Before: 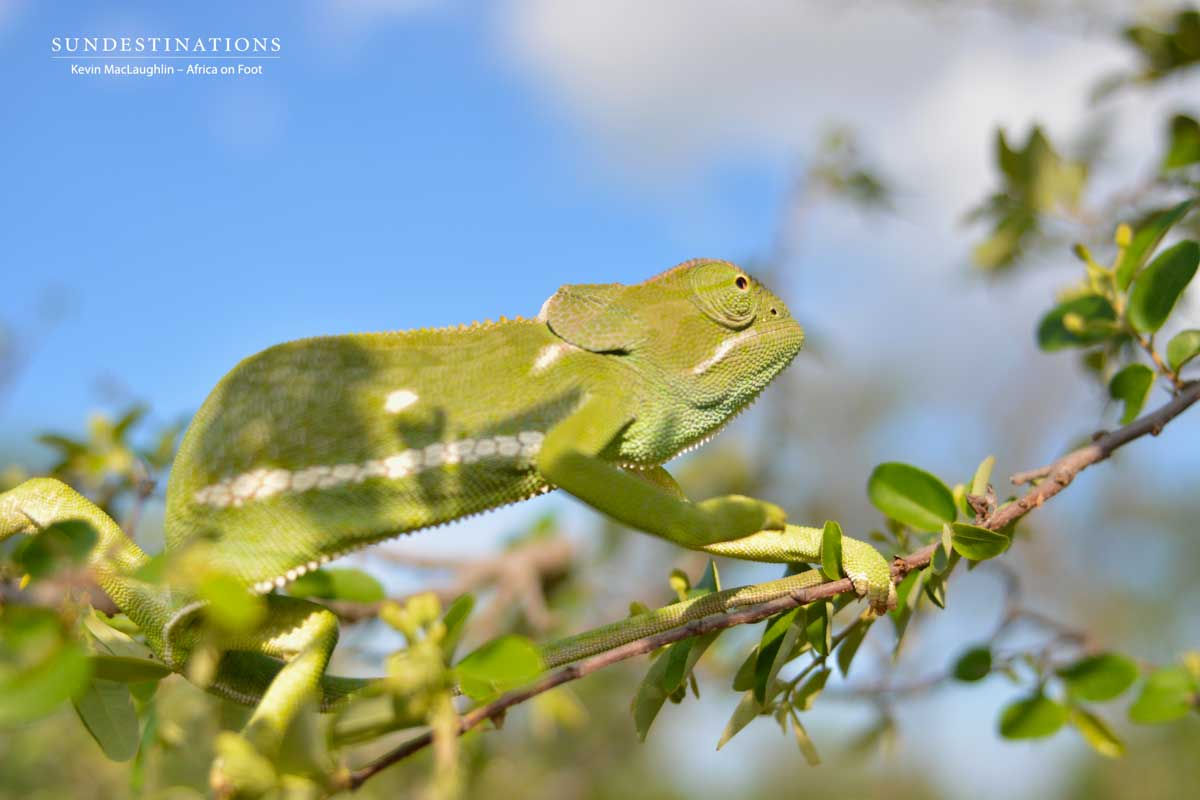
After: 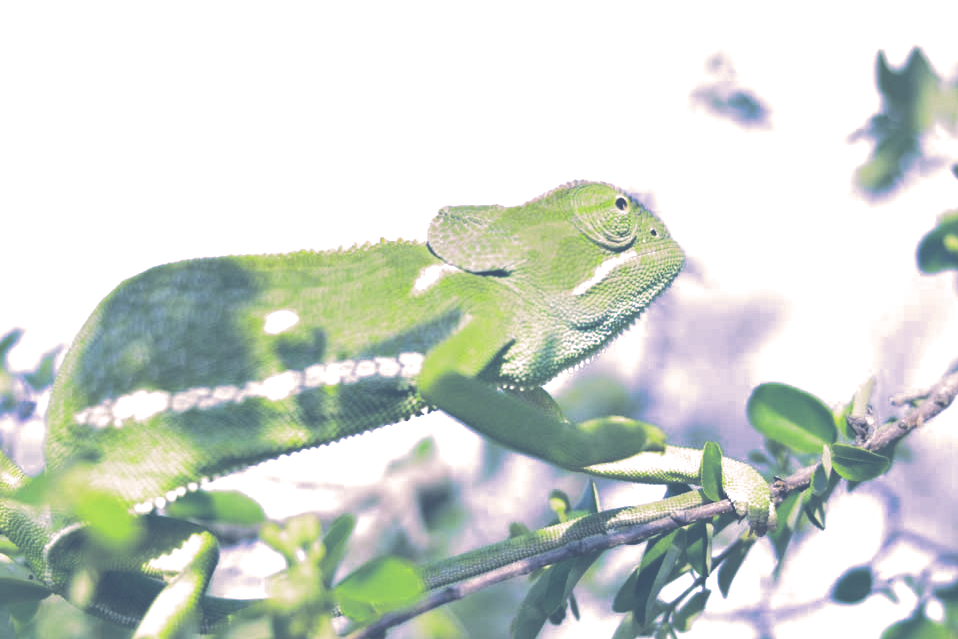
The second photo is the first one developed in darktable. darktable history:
exposure: black level correction -0.071, exposure 0.5 EV, compensate highlight preservation false
crop and rotate: left 10.071%, top 10.071%, right 10.02%, bottom 10.02%
white balance: red 0.766, blue 1.537
split-toning: shadows › hue 226.8°, shadows › saturation 0.56, highlights › hue 28.8°, balance -40, compress 0%
